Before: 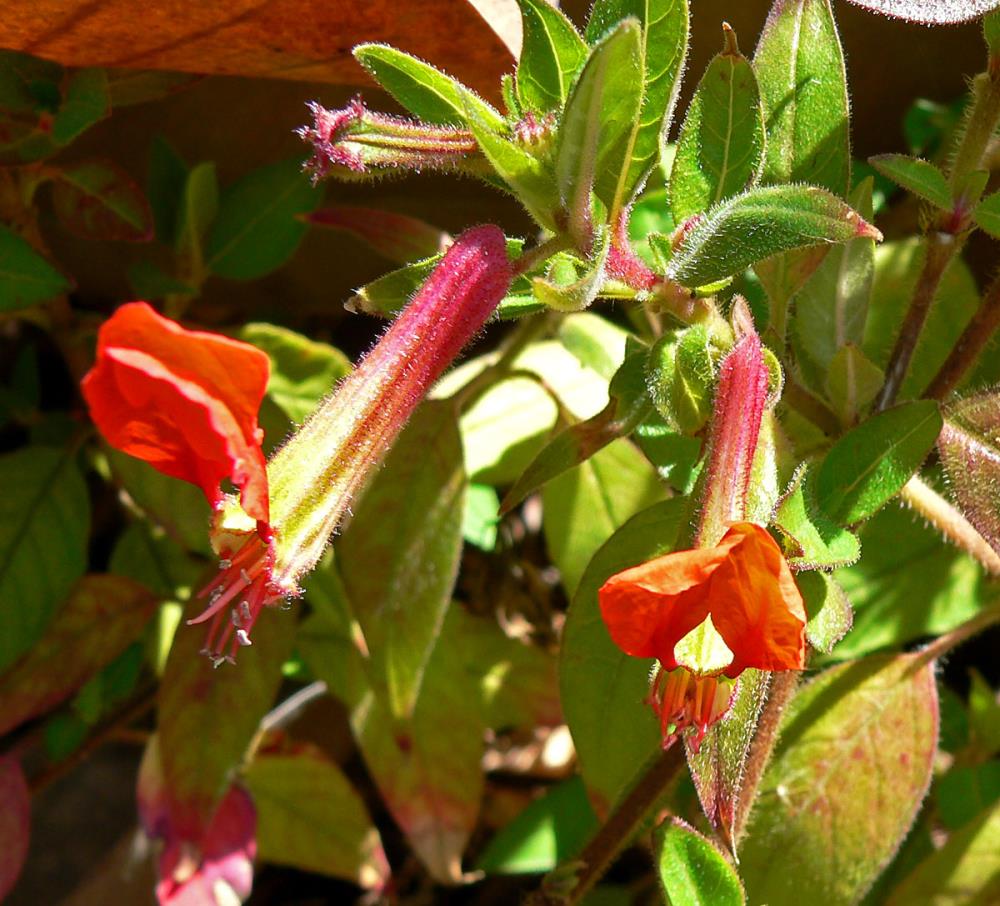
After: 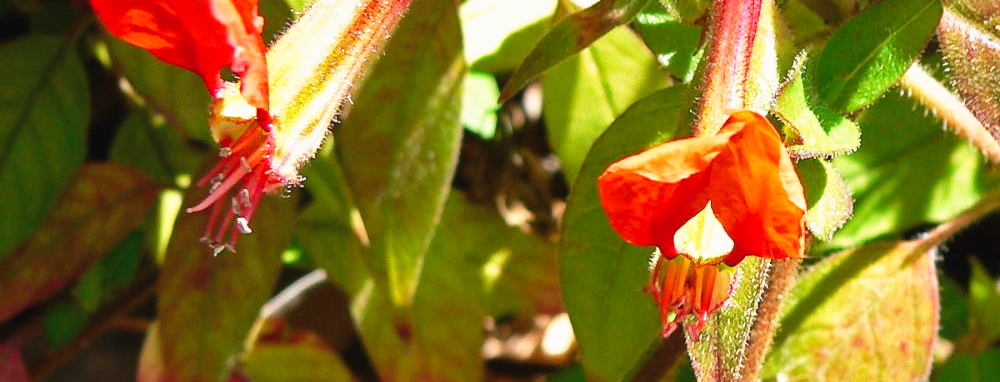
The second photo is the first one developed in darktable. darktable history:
sharpen: radius 5.365, amount 0.309, threshold 26.742
crop: top 45.577%, bottom 12.164%
tone curve: curves: ch0 [(0.003, 0.029) (0.202, 0.232) (0.46, 0.56) (0.611, 0.739) (0.843, 0.941) (1, 0.99)]; ch1 [(0, 0) (0.35, 0.356) (0.45, 0.453) (0.508, 0.515) (0.617, 0.601) (1, 1)]; ch2 [(0, 0) (0.456, 0.469) (0.5, 0.5) (0.556, 0.566) (0.635, 0.642) (1, 1)], preserve colors none
